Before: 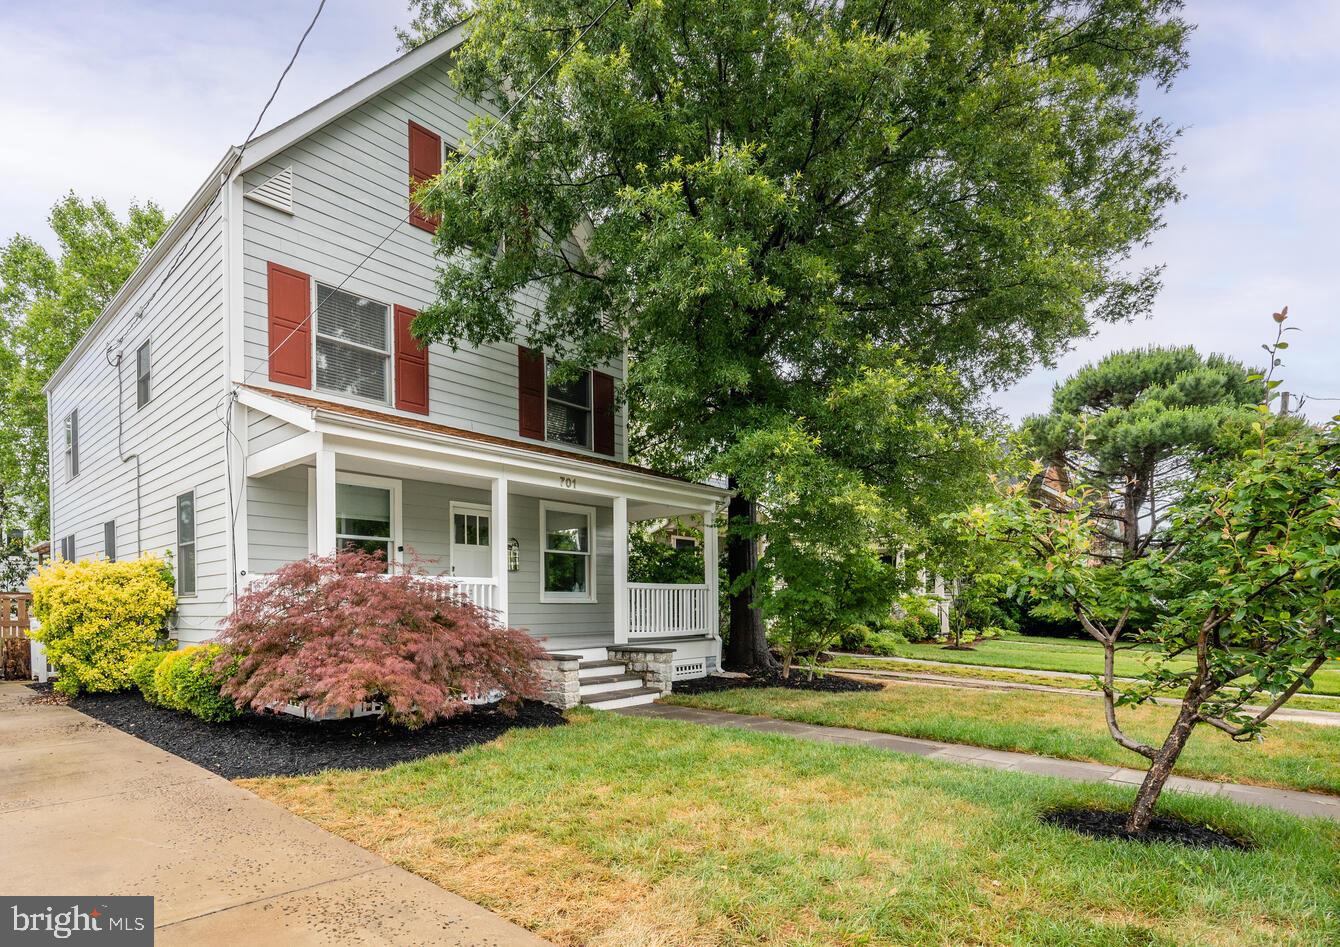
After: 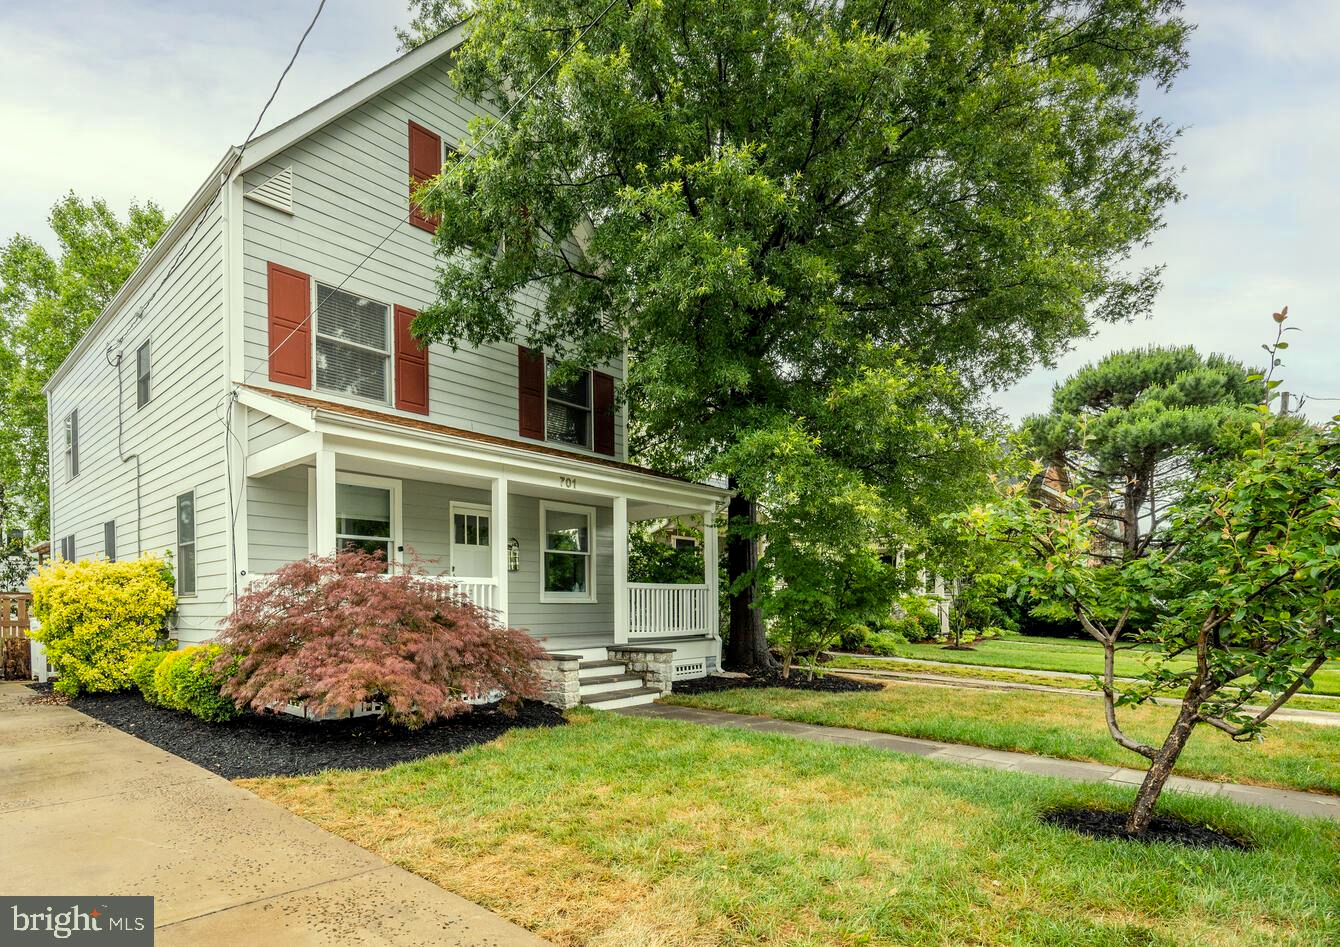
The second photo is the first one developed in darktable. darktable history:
local contrast: highlights 105%, shadows 101%, detail 119%, midtone range 0.2
color correction: highlights a* -5.85, highlights b* 10.7
